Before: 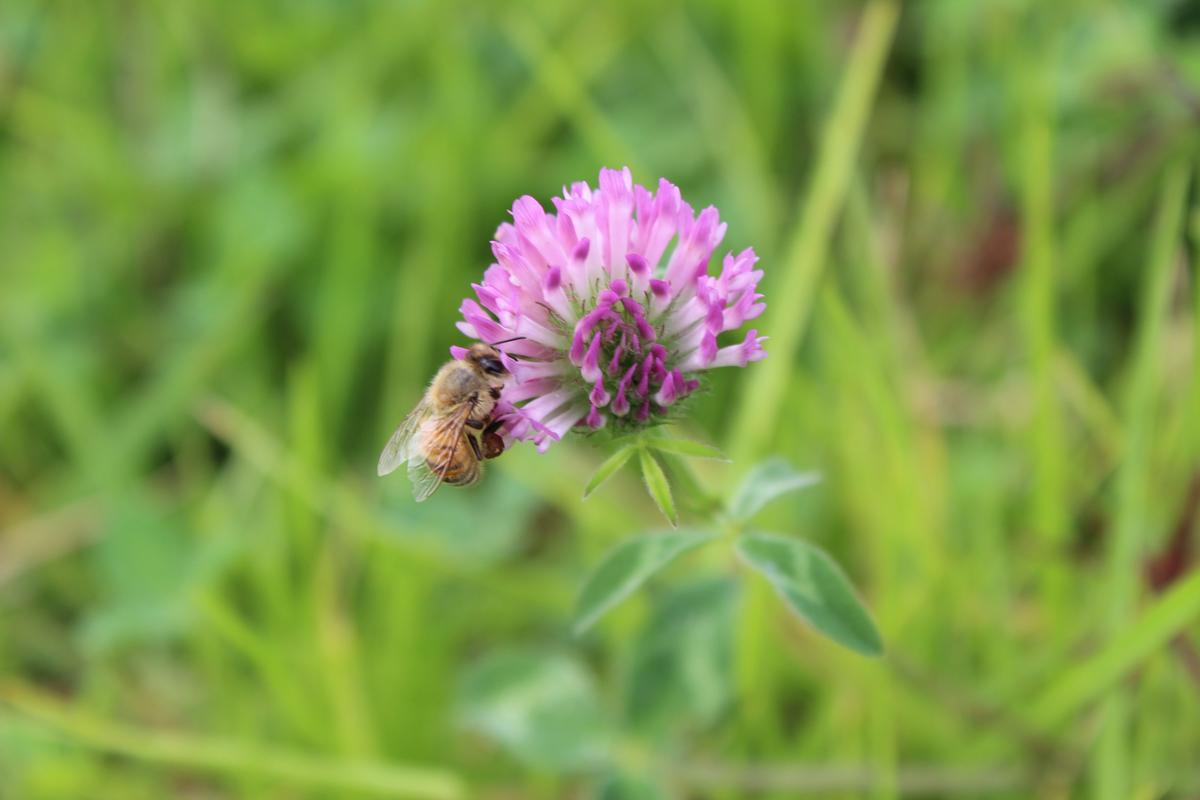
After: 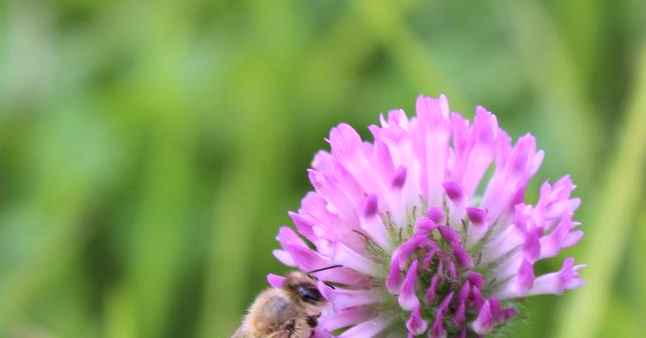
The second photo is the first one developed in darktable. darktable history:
white balance: red 1.042, blue 1.17
crop: left 15.306%, top 9.065%, right 30.789%, bottom 48.638%
exposure: black level correction -0.001, exposure 0.08 EV, compensate highlight preservation false
